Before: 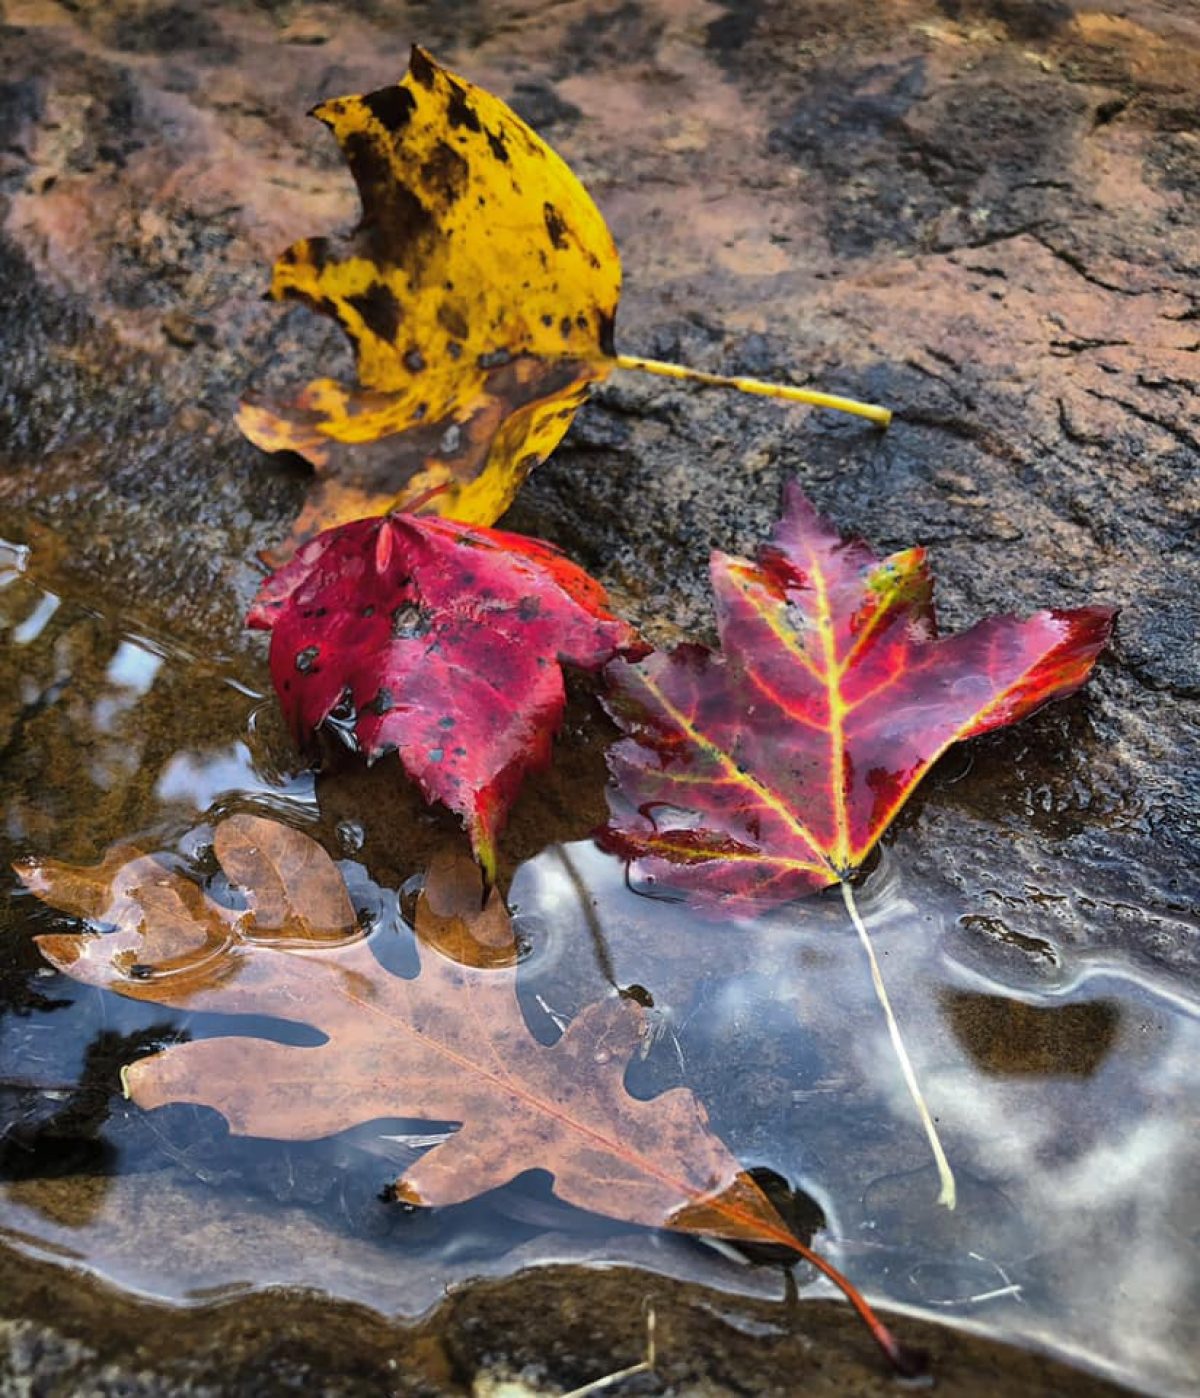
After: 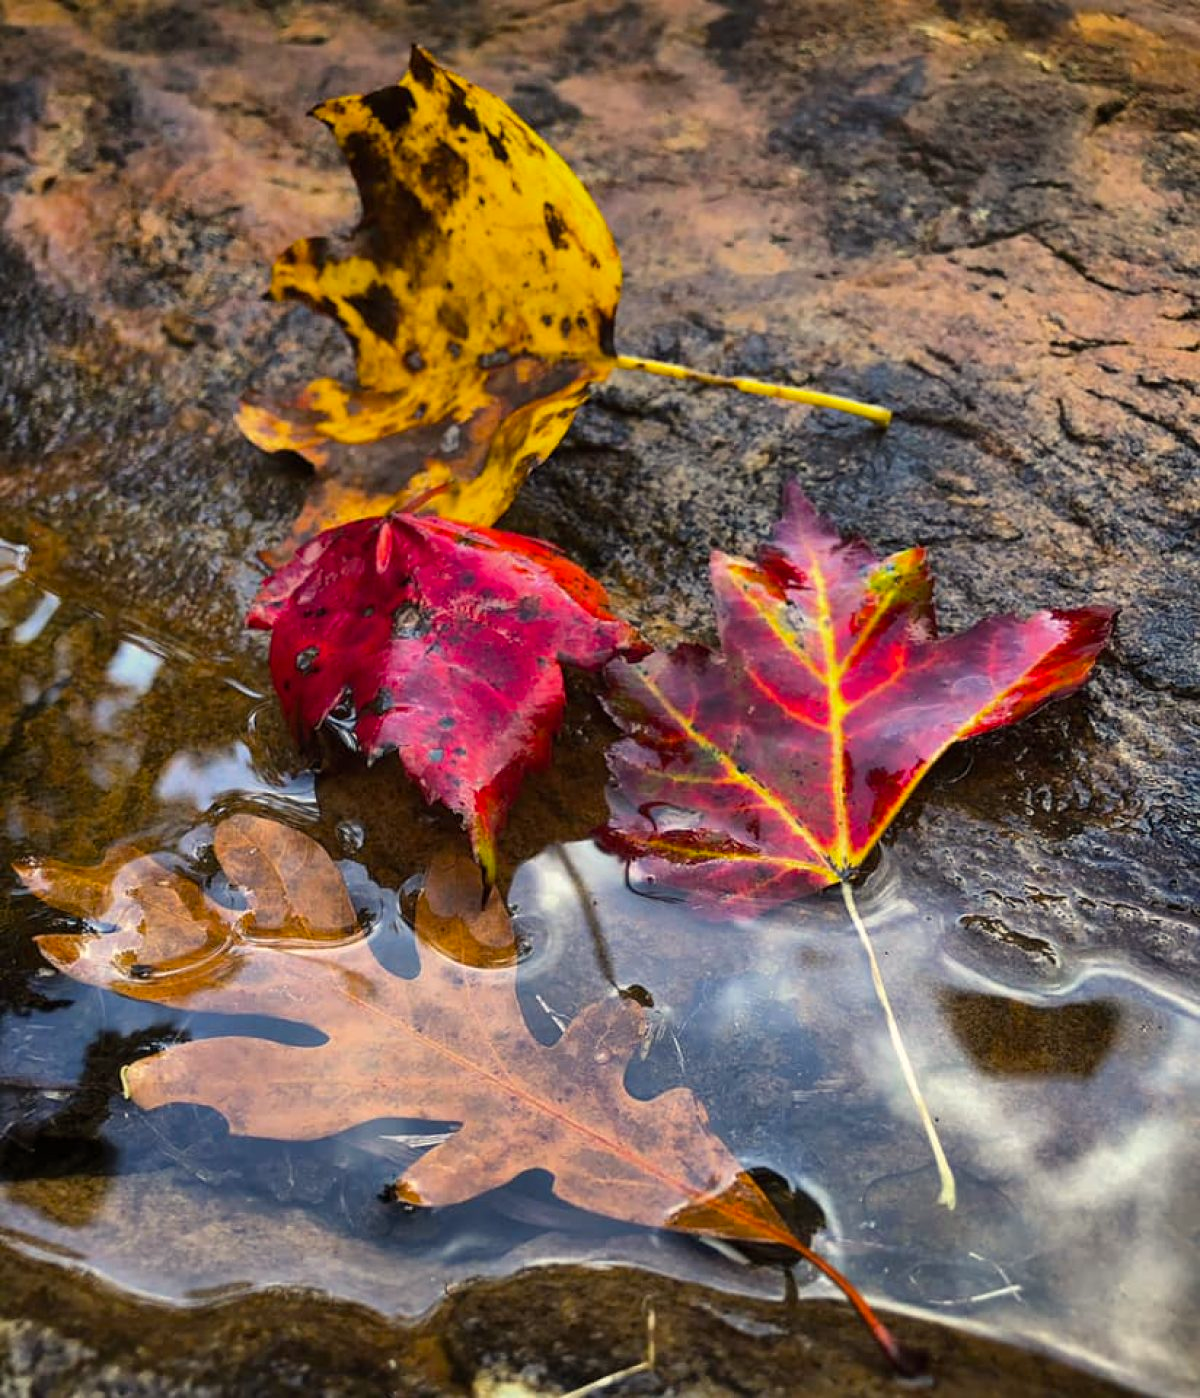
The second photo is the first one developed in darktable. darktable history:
contrast brightness saturation: contrast 0.054
color balance rgb: power › chroma 0.695%, power › hue 60°, highlights gain › chroma 2.203%, highlights gain › hue 75.33°, perceptual saturation grading › global saturation 19.929%
